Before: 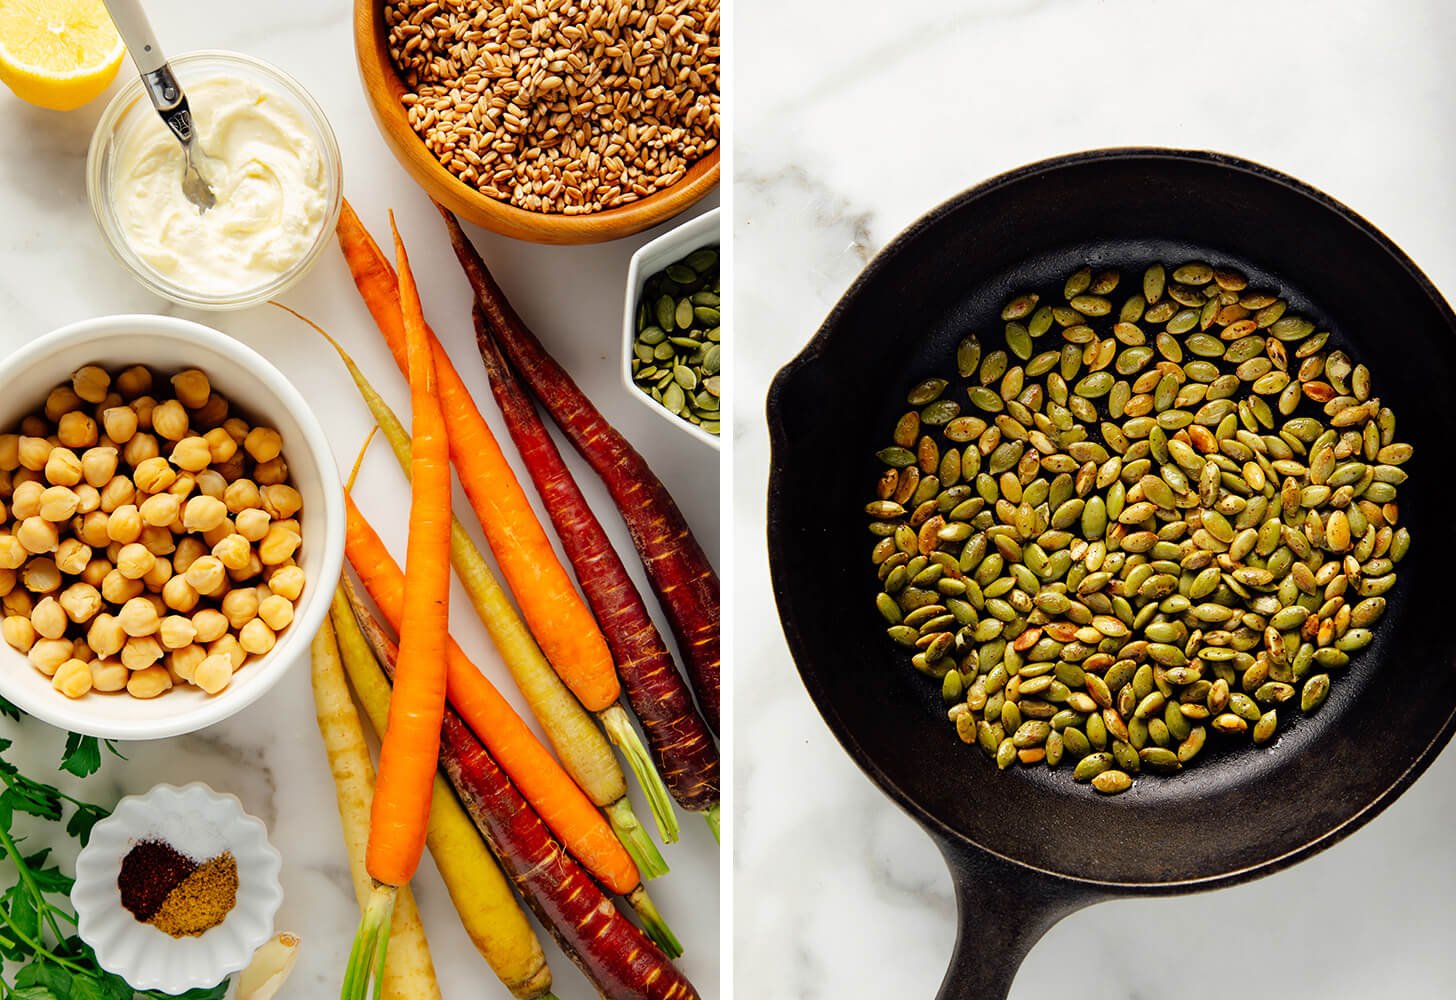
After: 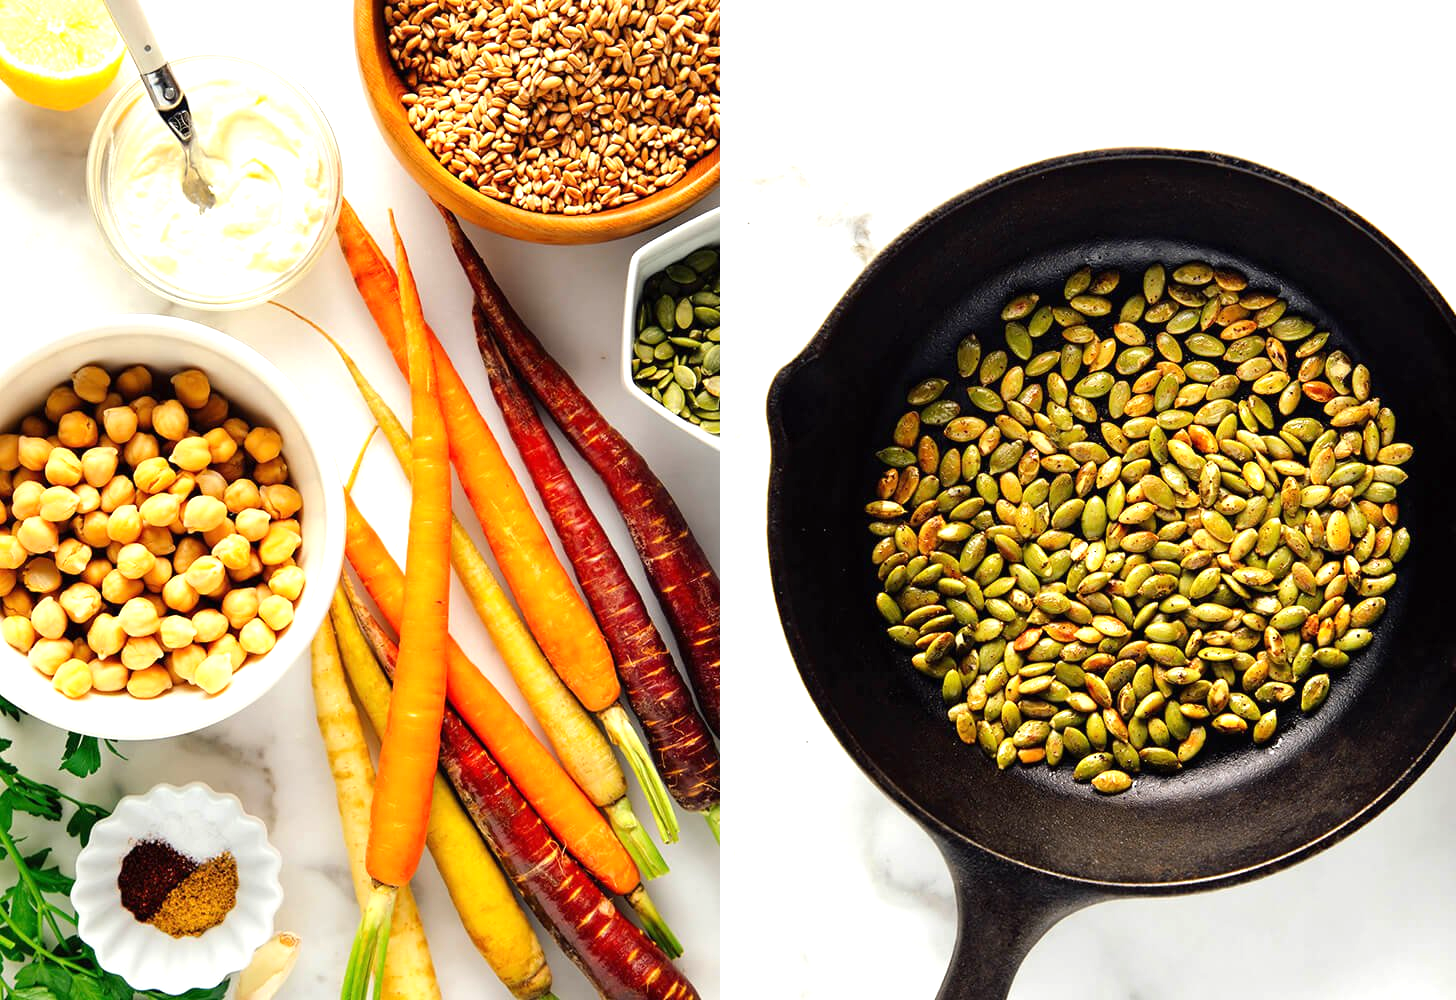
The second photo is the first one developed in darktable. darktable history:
exposure: black level correction 0, exposure 0.693 EV, compensate exposure bias true, compensate highlight preservation false
